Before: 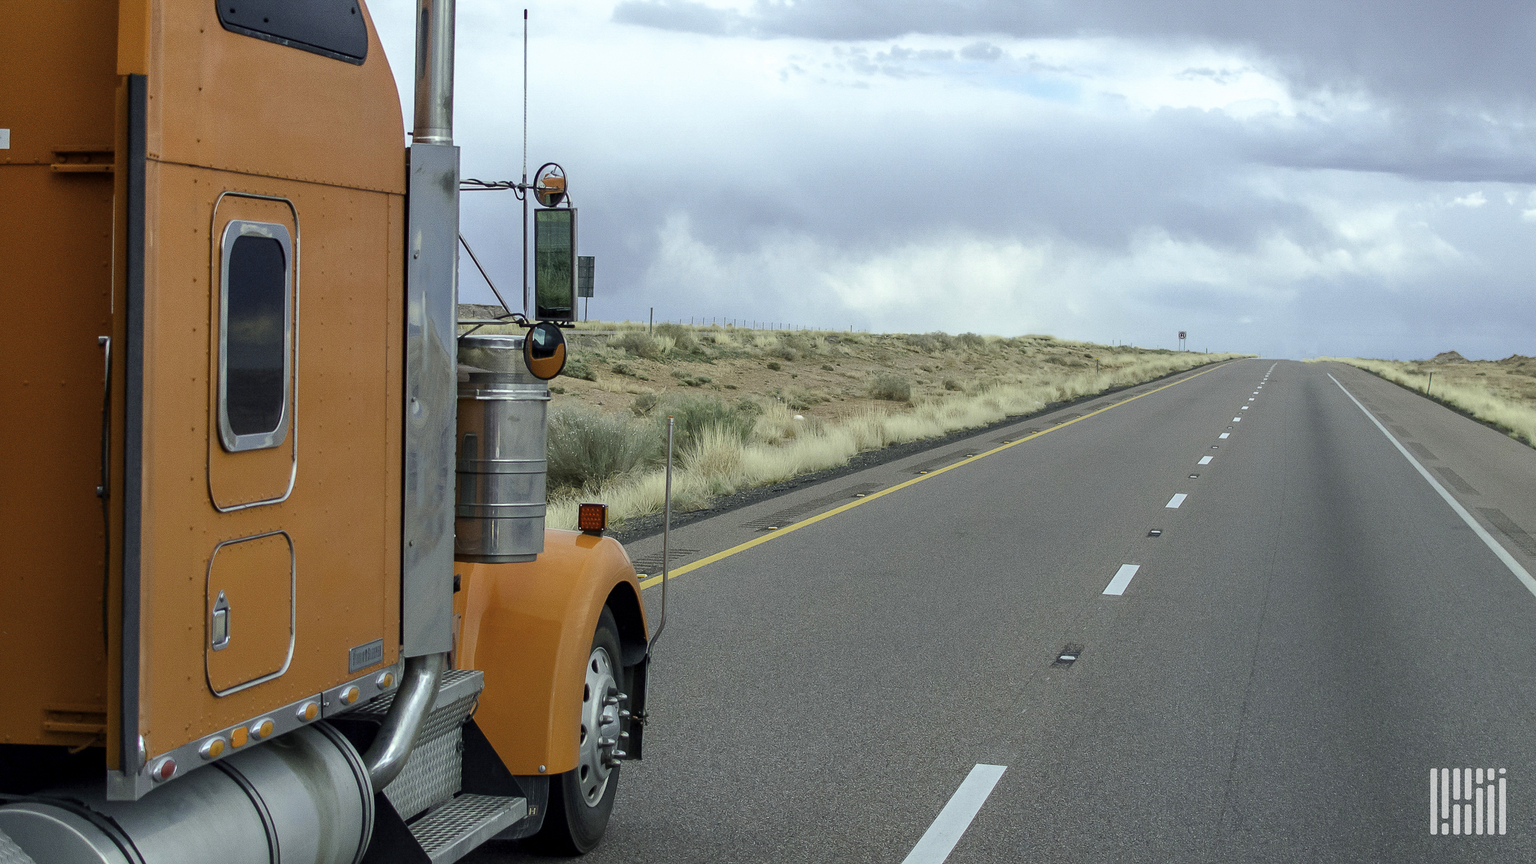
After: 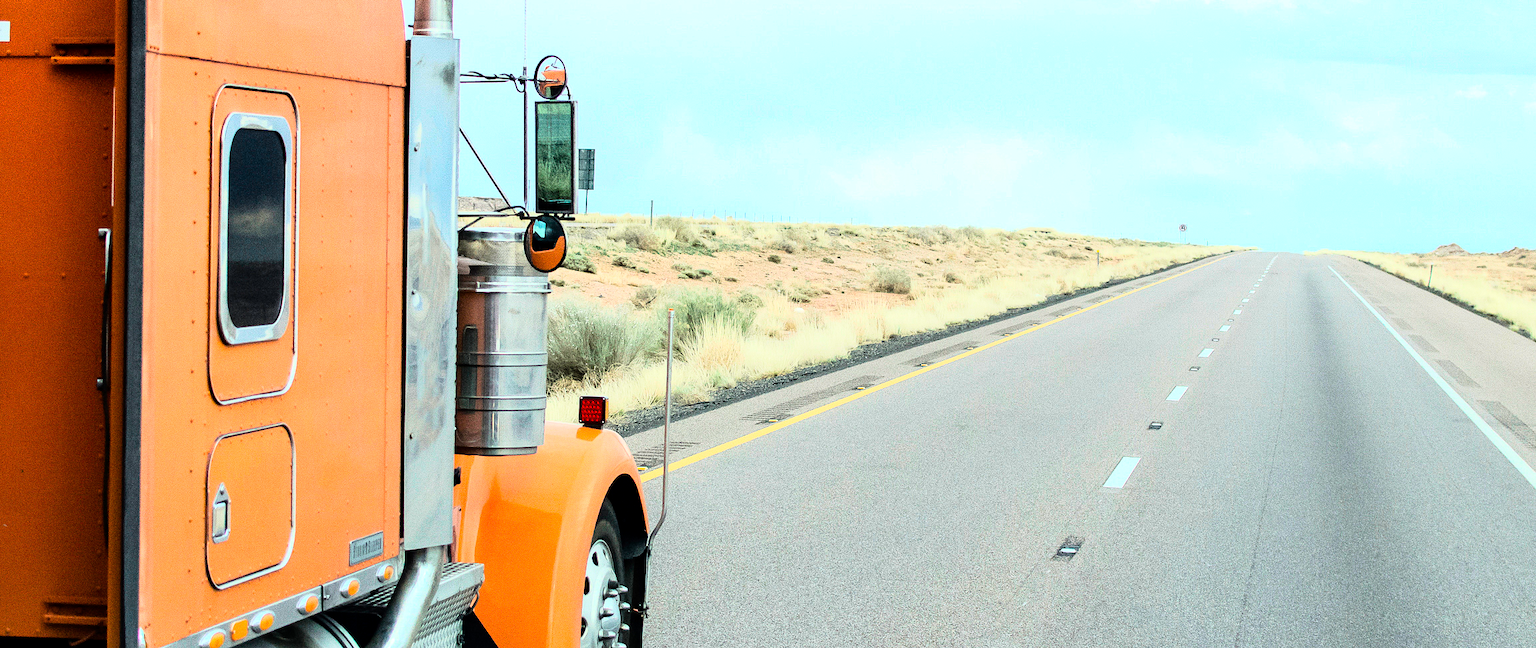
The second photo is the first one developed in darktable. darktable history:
rgb curve: curves: ch0 [(0, 0) (0.21, 0.15) (0.24, 0.21) (0.5, 0.75) (0.75, 0.96) (0.89, 0.99) (1, 1)]; ch1 [(0, 0.02) (0.21, 0.13) (0.25, 0.2) (0.5, 0.67) (0.75, 0.9) (0.89, 0.97) (1, 1)]; ch2 [(0, 0.02) (0.21, 0.13) (0.25, 0.2) (0.5, 0.67) (0.75, 0.9) (0.89, 0.97) (1, 1)], compensate middle gray true
crop and rotate: top 12.5%, bottom 12.5%
